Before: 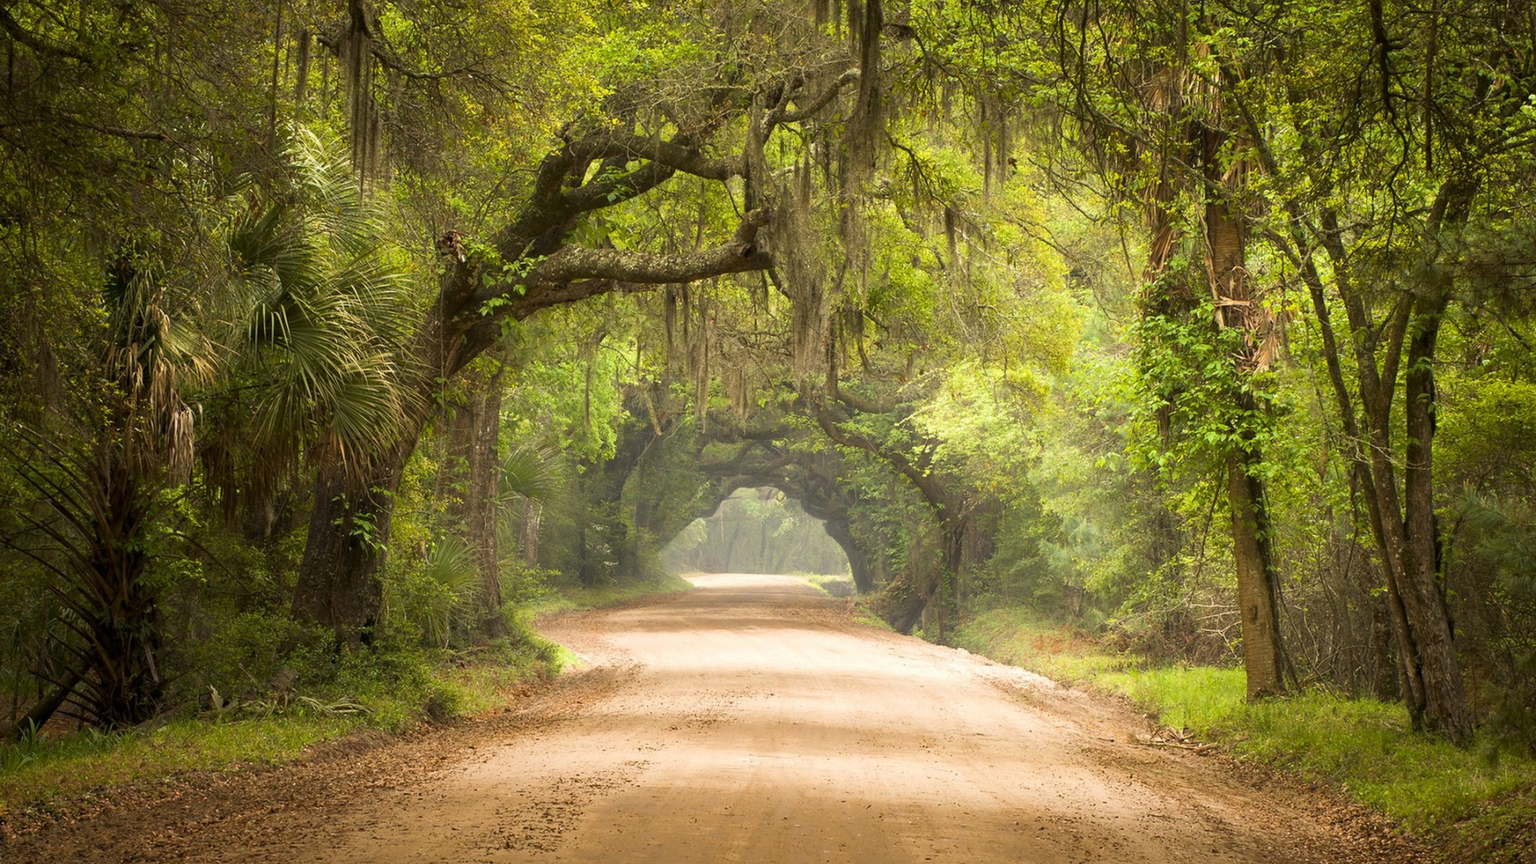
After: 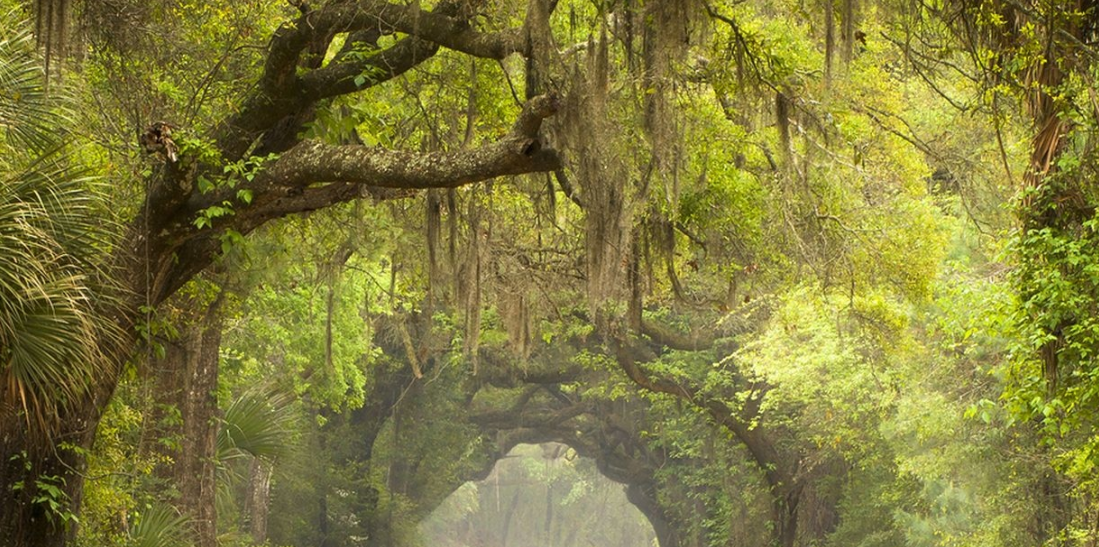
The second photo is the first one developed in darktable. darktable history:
crop: left 21.132%, top 15.417%, right 21.607%, bottom 33.928%
